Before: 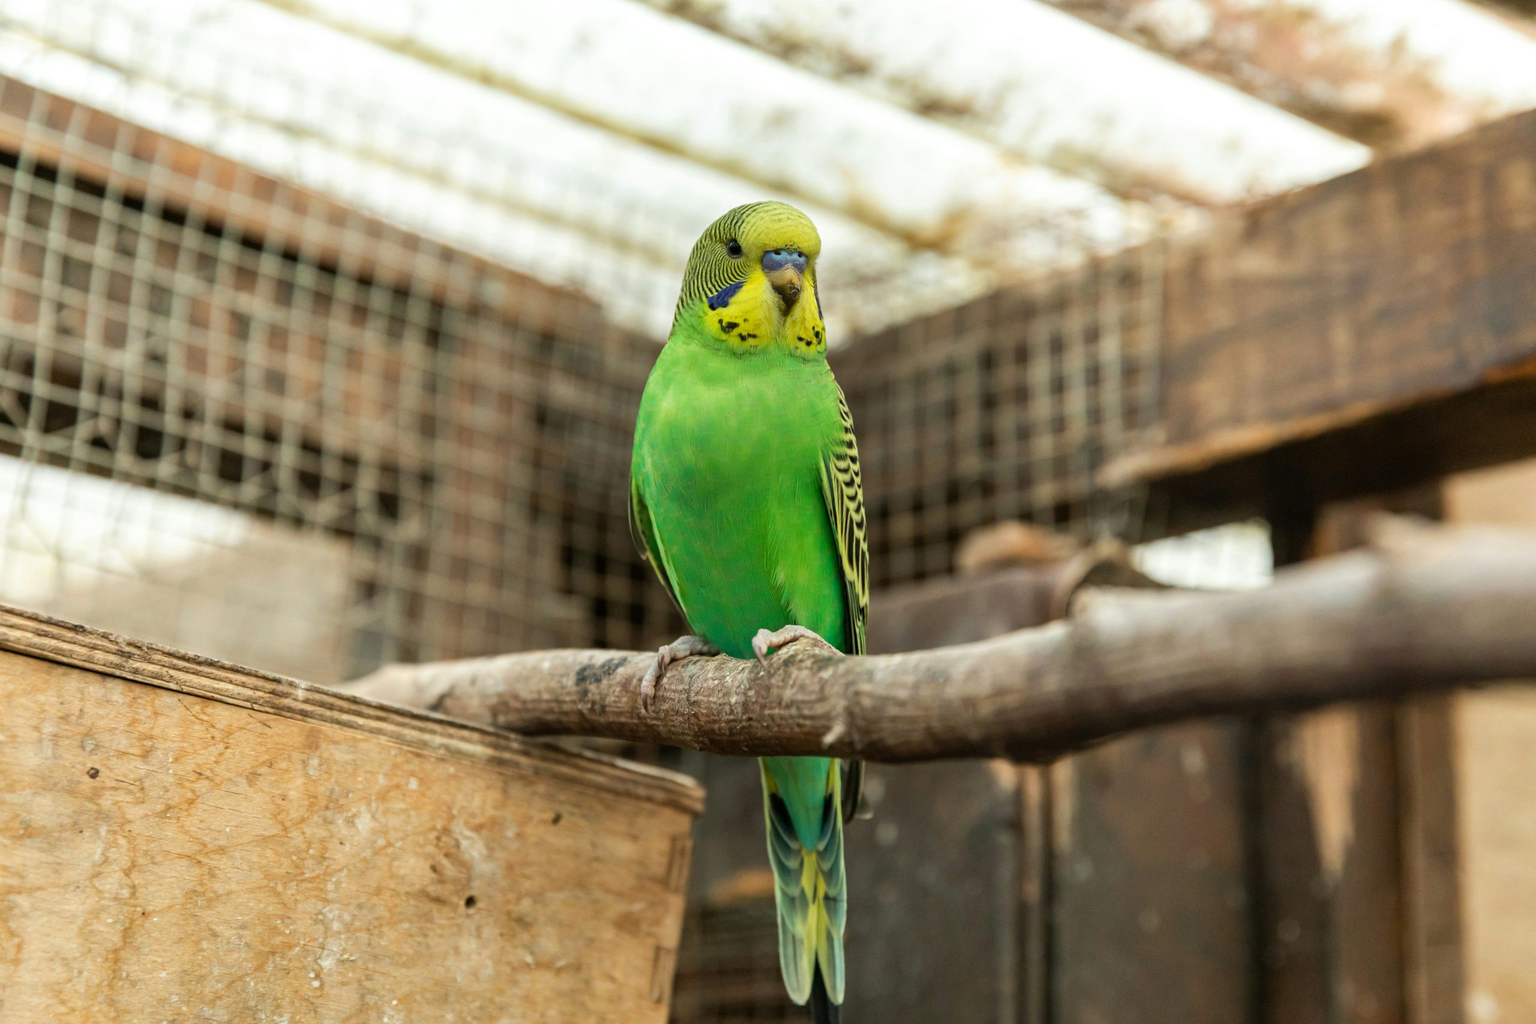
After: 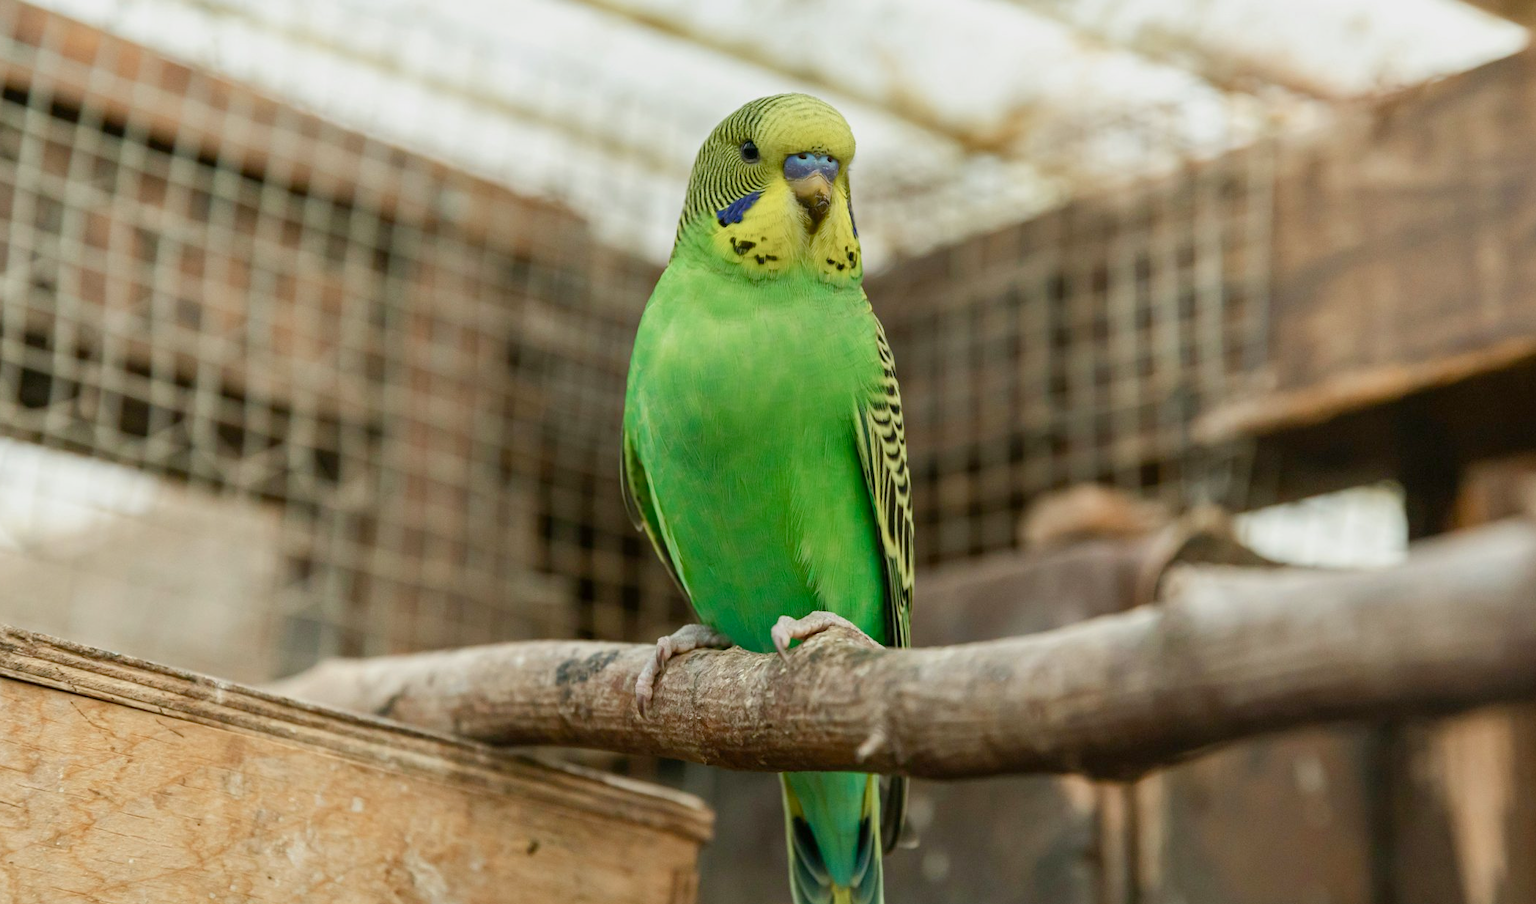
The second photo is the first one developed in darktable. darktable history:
color balance rgb: perceptual saturation grading › global saturation 0.244%, perceptual saturation grading › highlights -19.917%, perceptual saturation grading › shadows 19.291%, contrast -9.947%
crop: left 7.87%, top 12.208%, right 10.253%, bottom 15.457%
